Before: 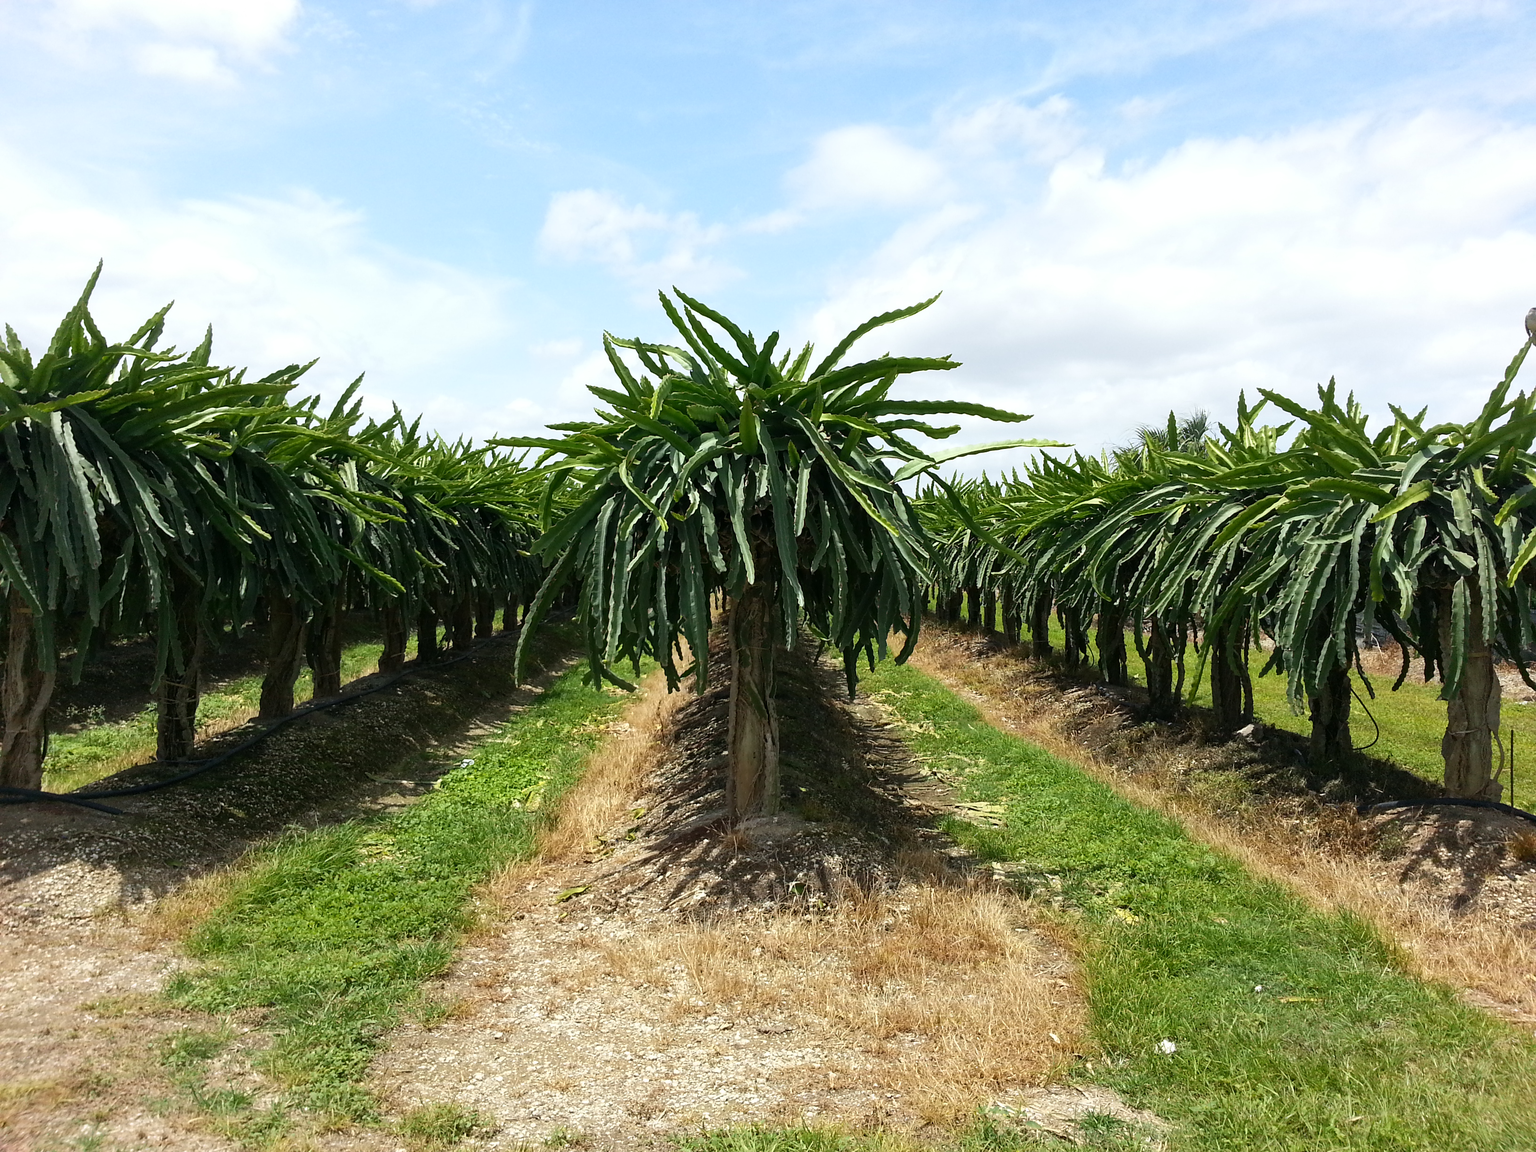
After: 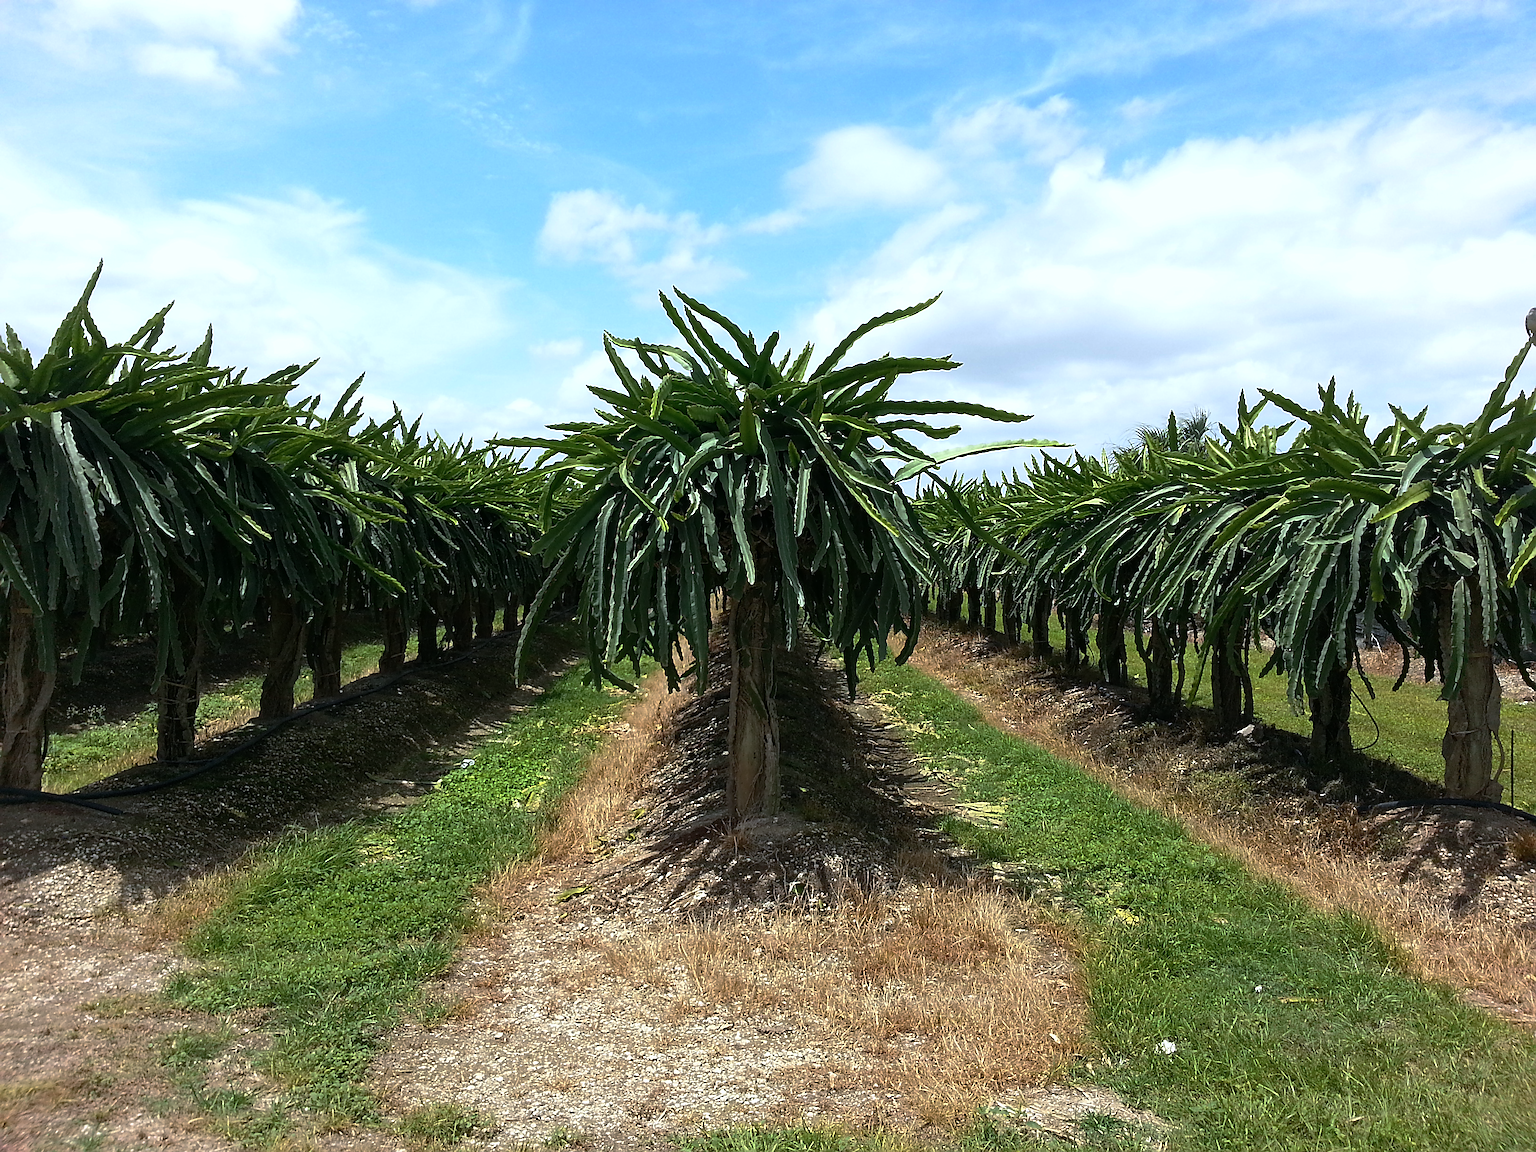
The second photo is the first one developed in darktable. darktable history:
base curve: curves: ch0 [(0, 0) (0.595, 0.418) (1, 1)], preserve colors none
color correction: highlights a* -0.772, highlights b* -8.92
sharpen: amount 0.6
